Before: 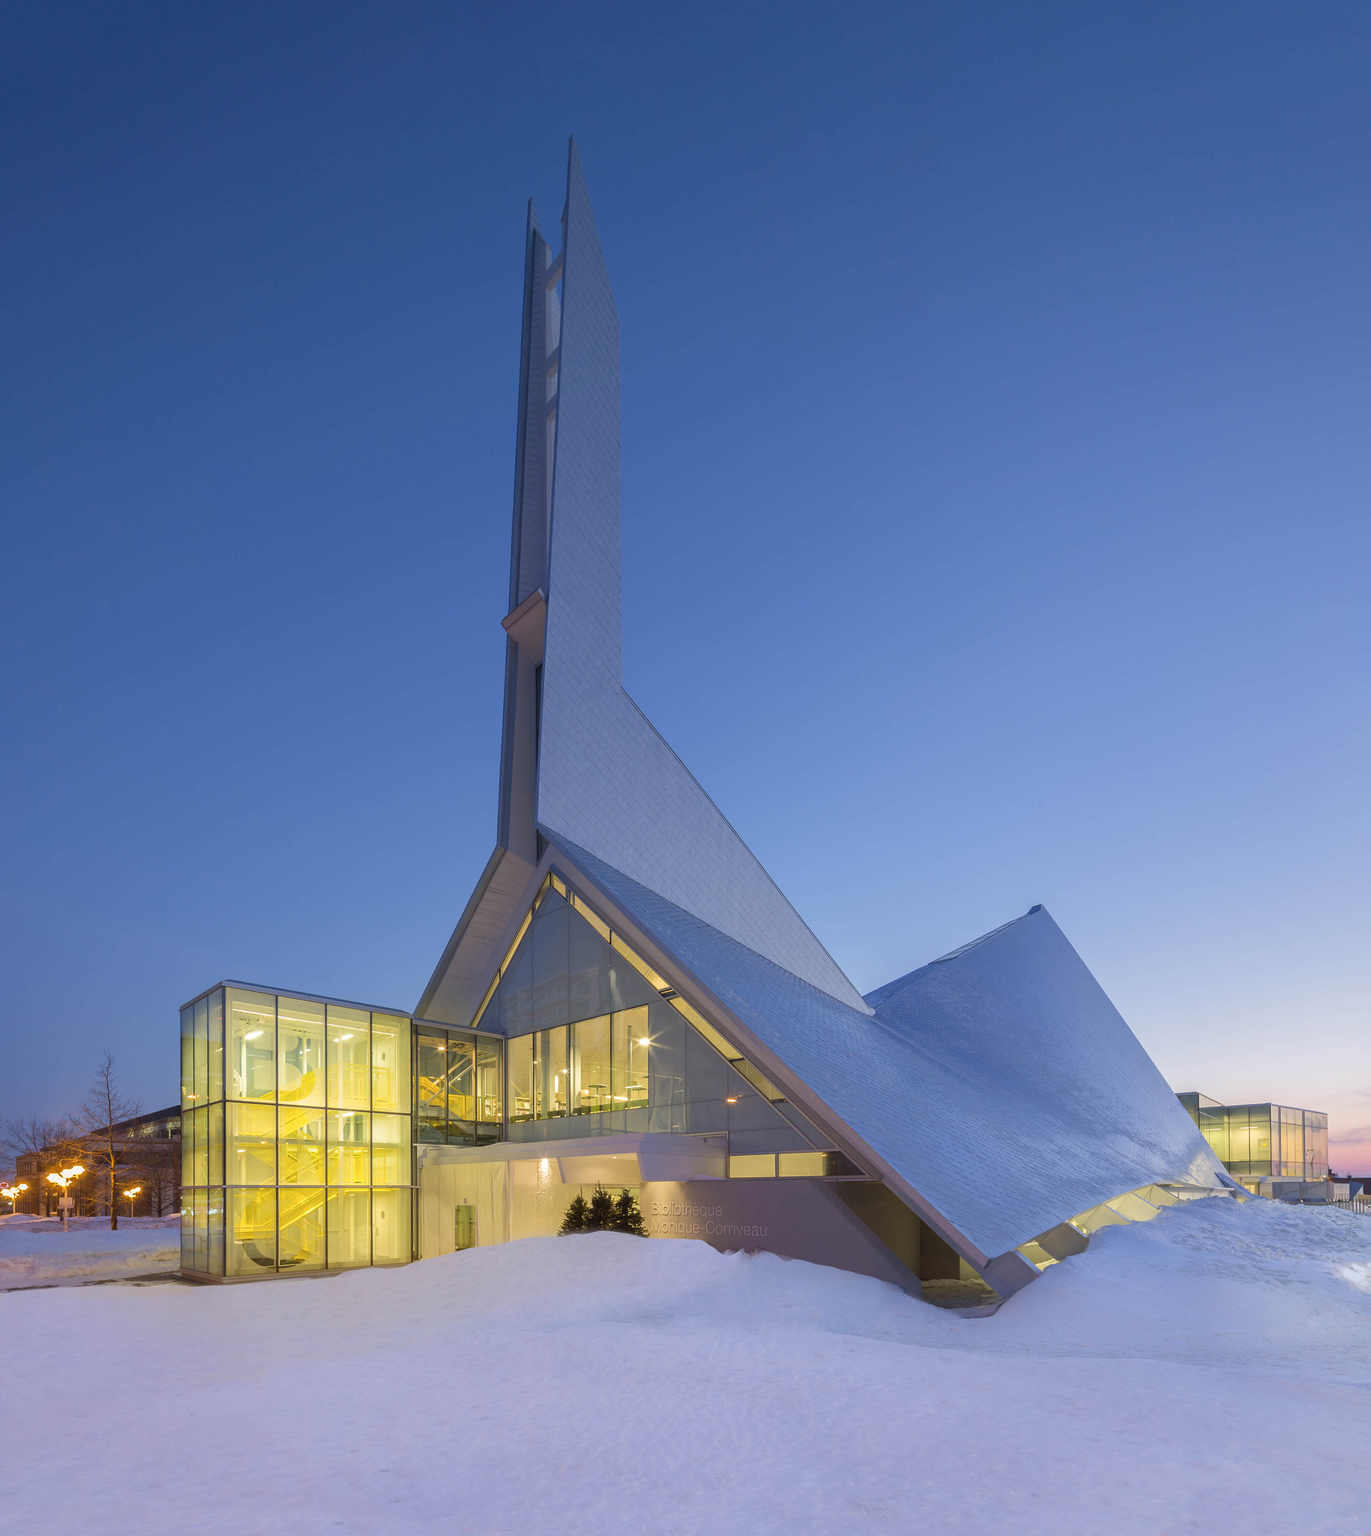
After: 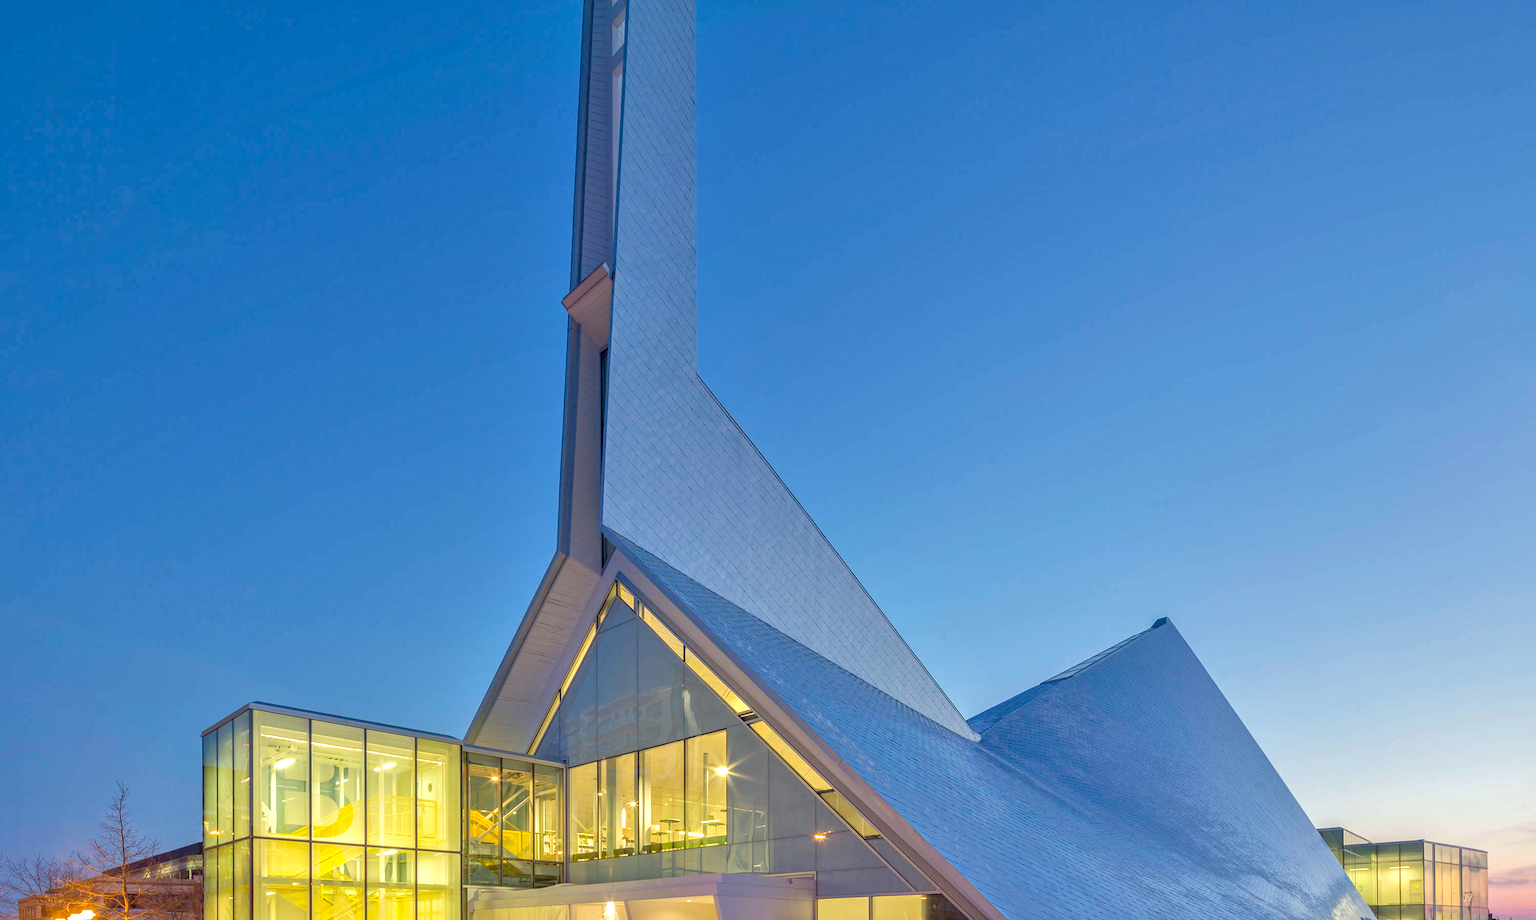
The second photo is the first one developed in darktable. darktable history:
crop and rotate: top 23.043%, bottom 23.437%
color correction: highlights a* -4.73, highlights b* 5.06, saturation 0.97
haze removal: compatibility mode true, adaptive false
tone equalizer: -7 EV 0.15 EV, -6 EV 0.6 EV, -5 EV 1.15 EV, -4 EV 1.33 EV, -3 EV 1.15 EV, -2 EV 0.6 EV, -1 EV 0.15 EV, mask exposure compensation -0.5 EV
local contrast: on, module defaults
